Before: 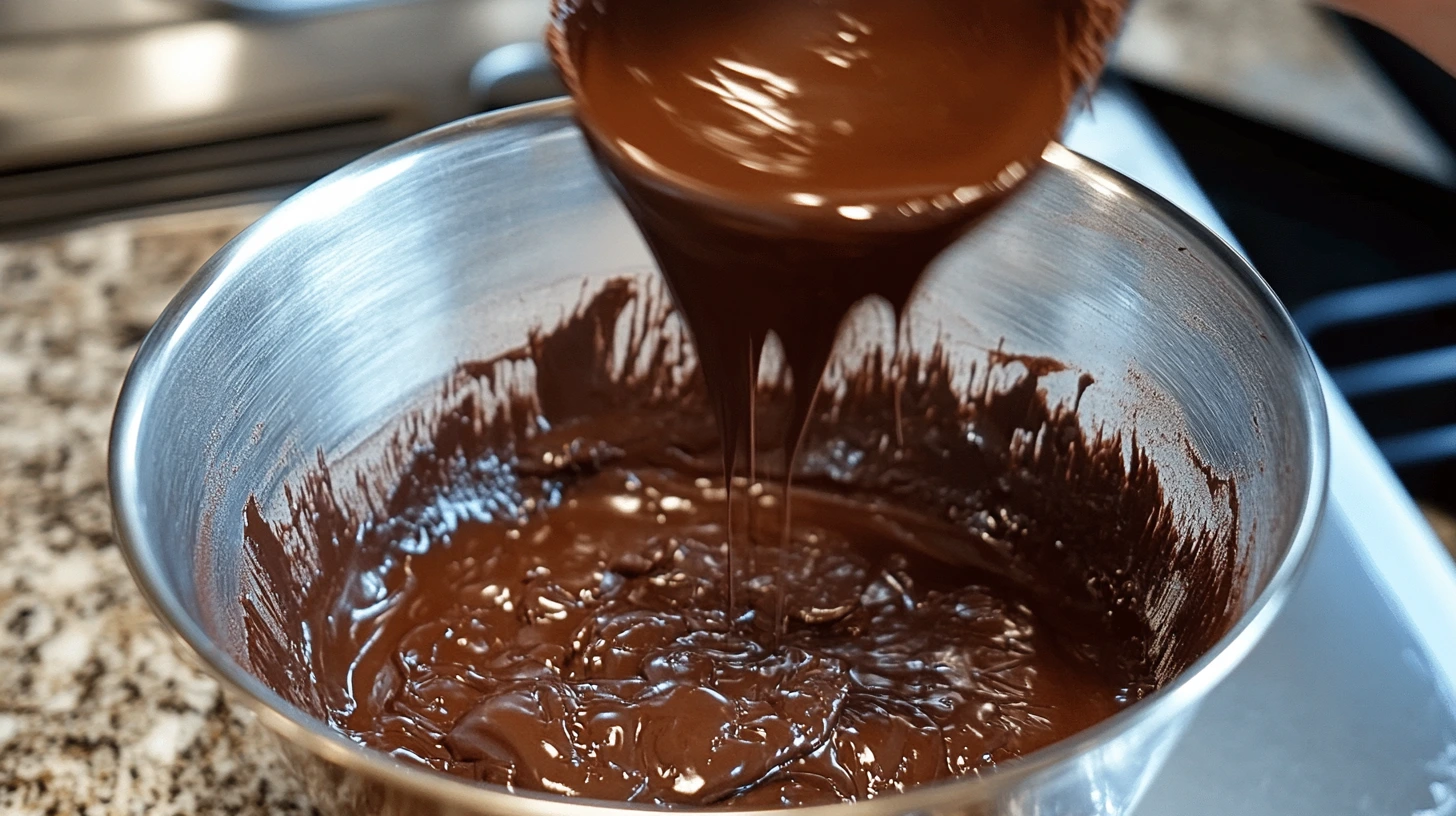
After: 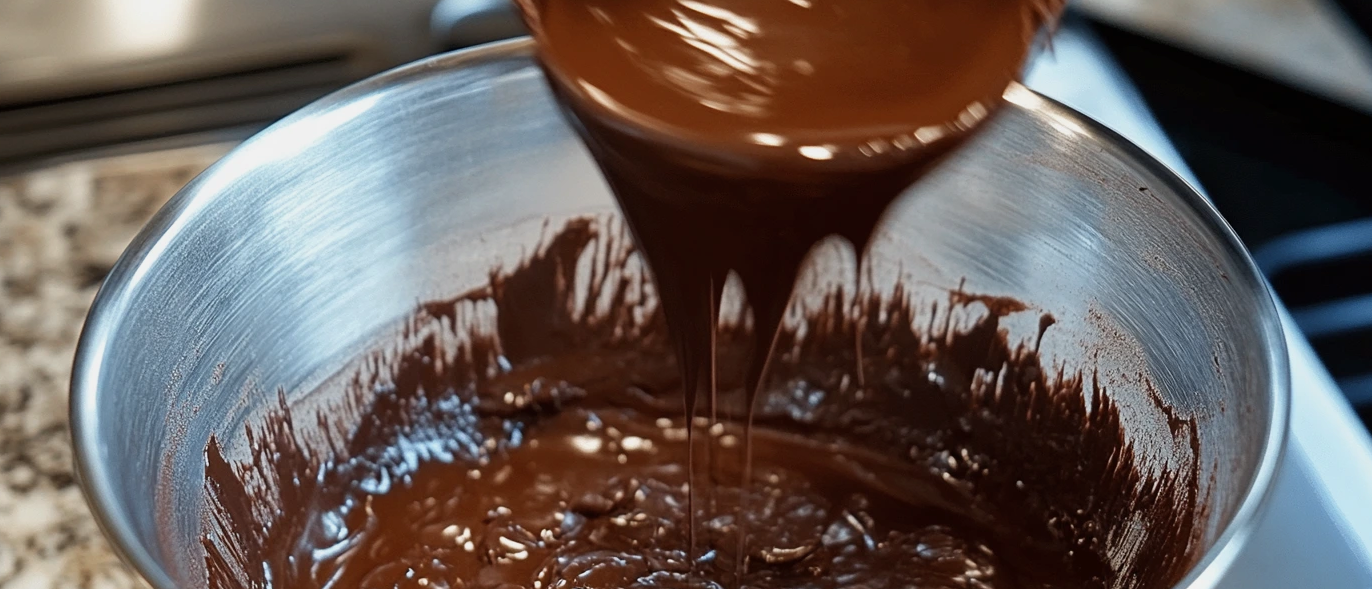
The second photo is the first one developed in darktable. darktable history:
exposure: exposure -0.184 EV, compensate highlight preservation false
crop: left 2.697%, top 7.377%, right 3.024%, bottom 20.365%
